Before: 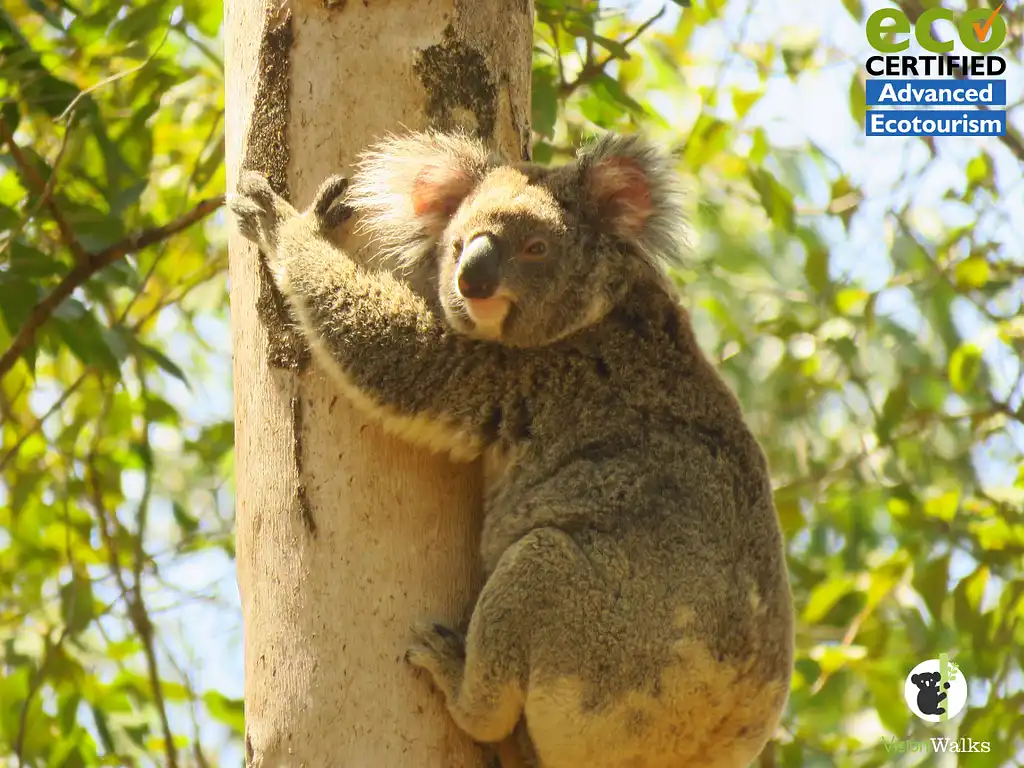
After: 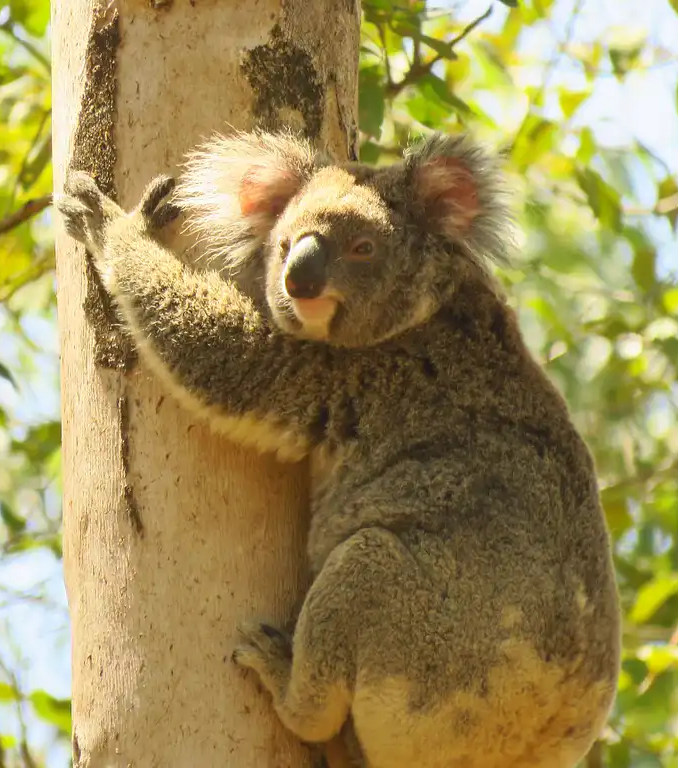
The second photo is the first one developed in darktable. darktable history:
crop: left 16.931%, right 16.819%
